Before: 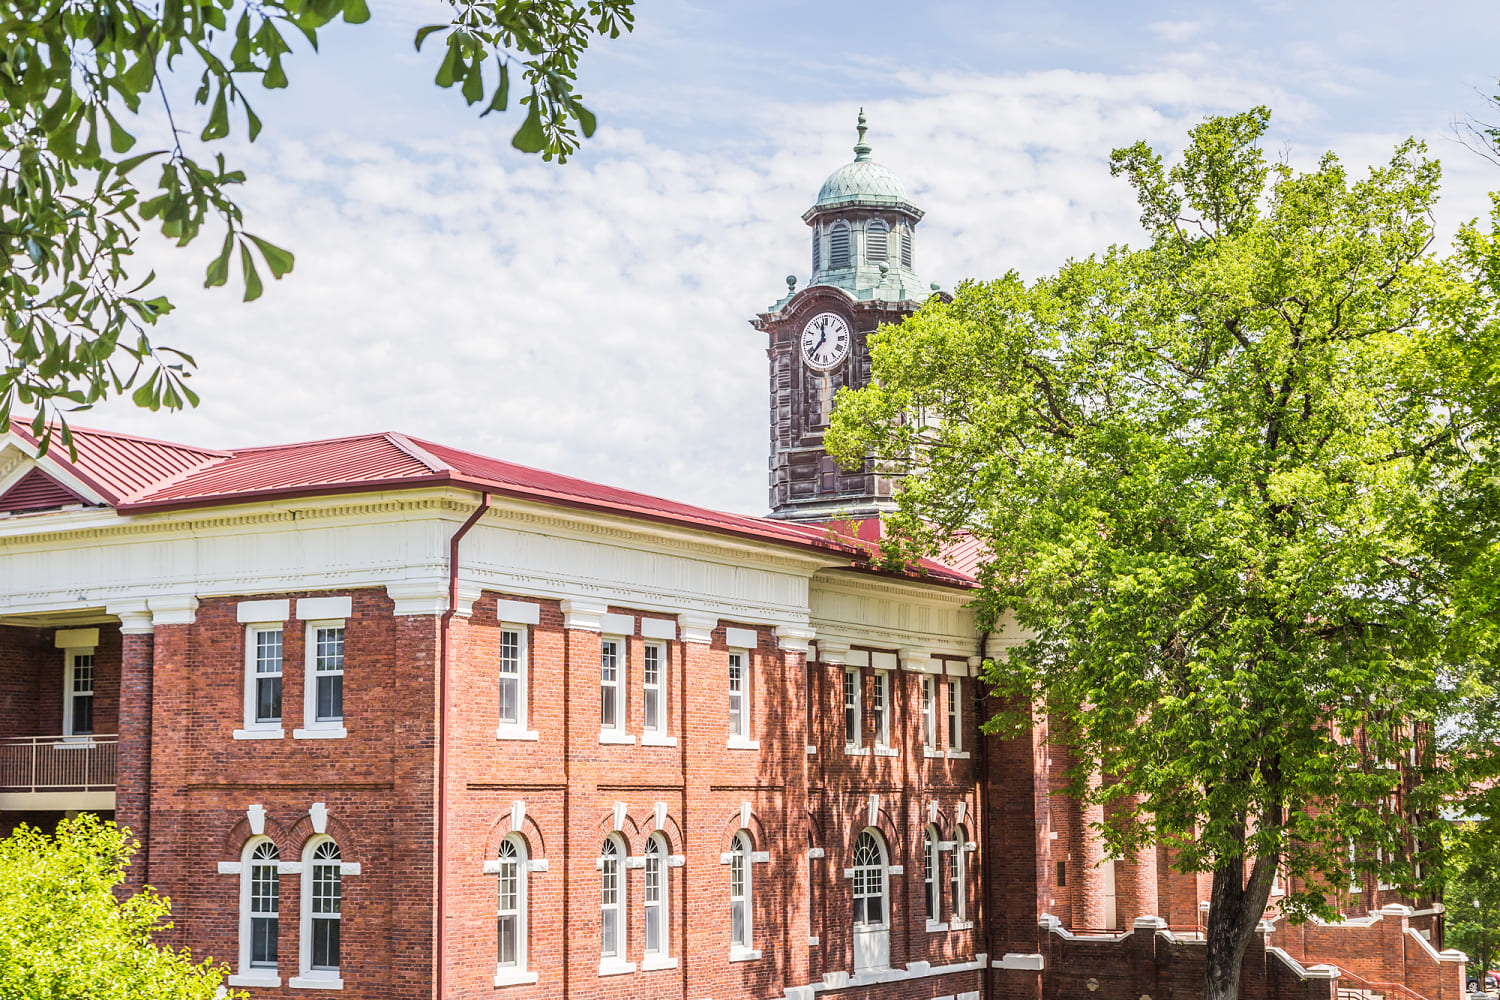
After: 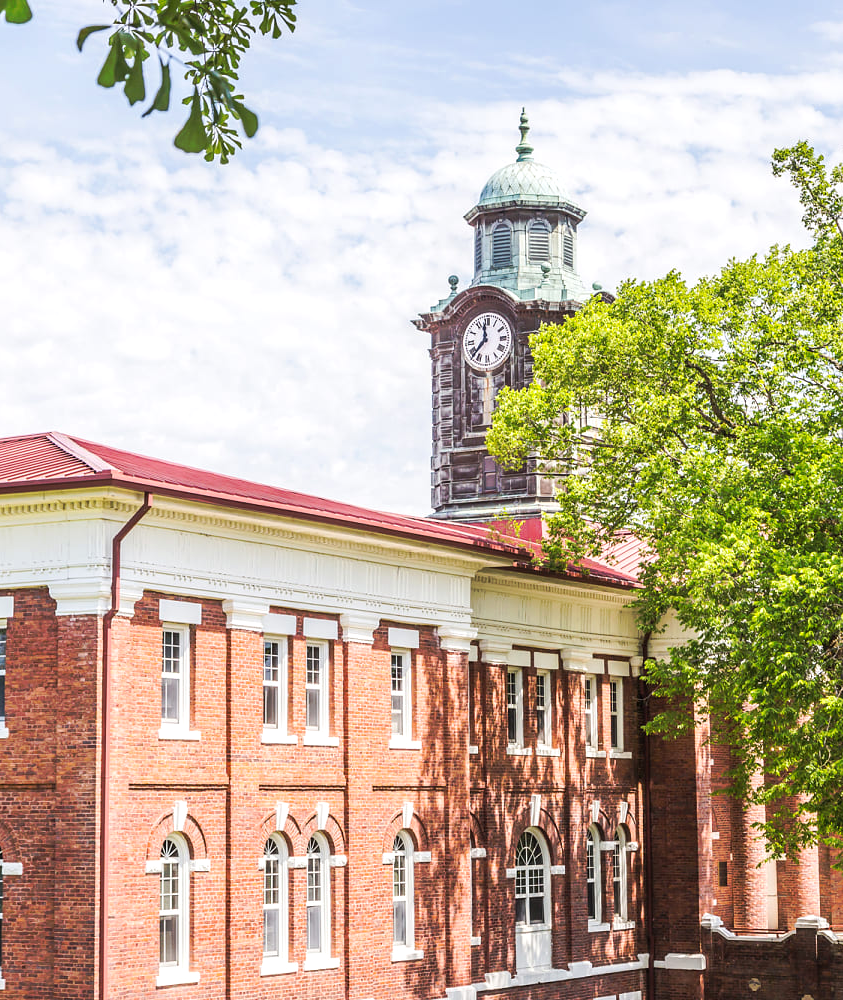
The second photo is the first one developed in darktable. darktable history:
exposure: exposure 0.201 EV, compensate highlight preservation false
crop and rotate: left 22.59%, right 21.18%
tone curve: curves: ch0 [(0, 0) (0.003, 0.003) (0.011, 0.011) (0.025, 0.024) (0.044, 0.042) (0.069, 0.066) (0.1, 0.095) (0.136, 0.129) (0.177, 0.169) (0.224, 0.214) (0.277, 0.264) (0.335, 0.319) (0.399, 0.38) (0.468, 0.446) (0.543, 0.558) (0.623, 0.636) (0.709, 0.719) (0.801, 0.807) (0.898, 0.901) (1, 1)], preserve colors none
levels: black 0.066%
